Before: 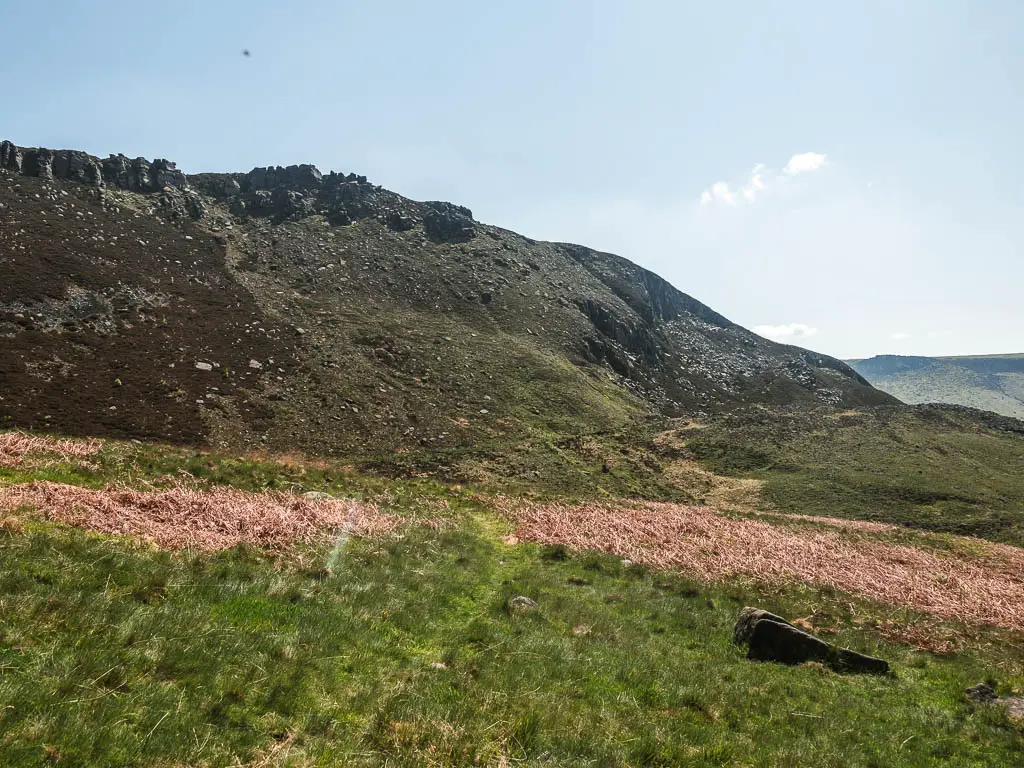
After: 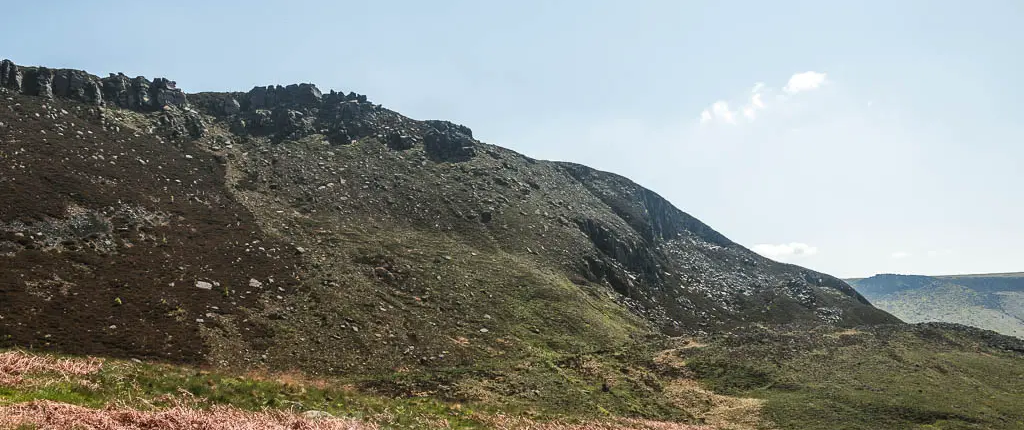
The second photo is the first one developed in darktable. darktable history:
crop and rotate: top 10.552%, bottom 33.34%
